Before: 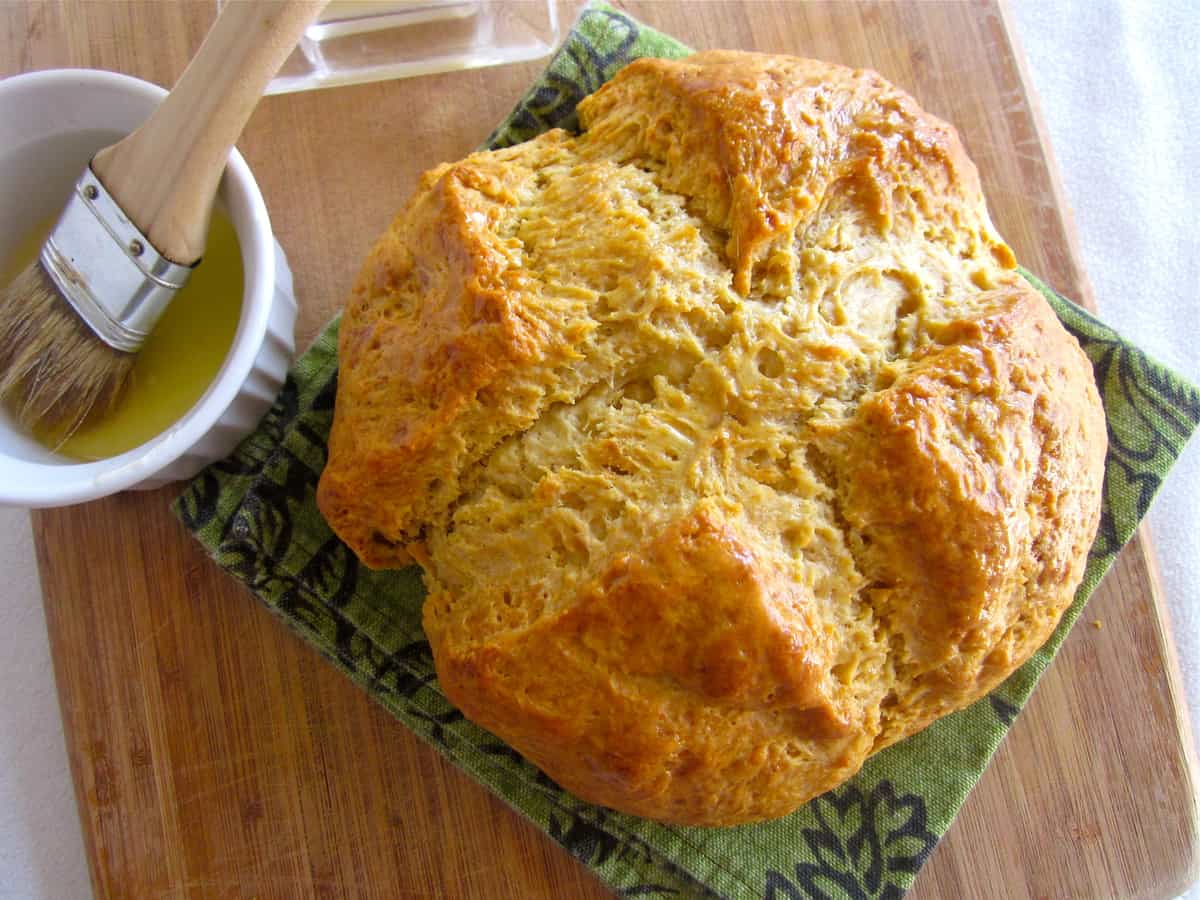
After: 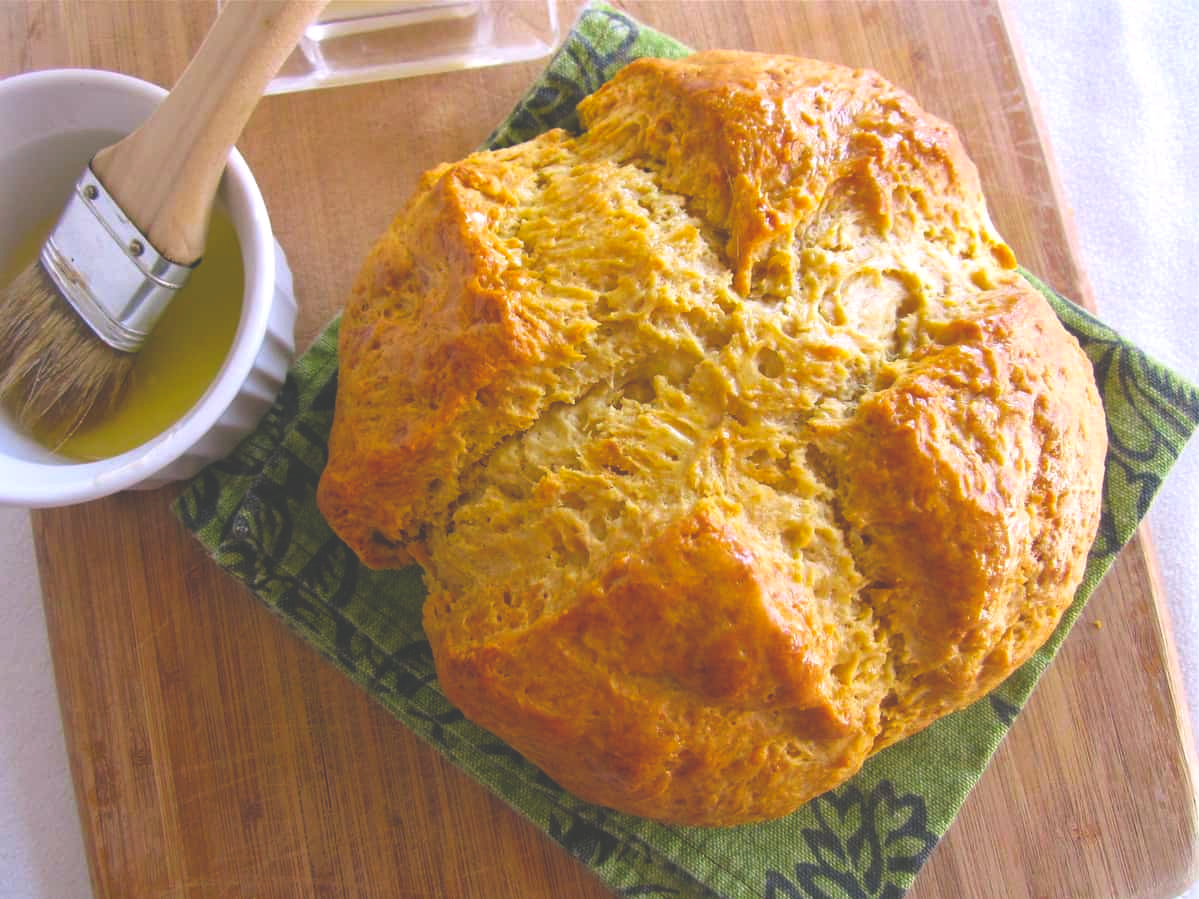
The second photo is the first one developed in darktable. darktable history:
white balance: red 1, blue 1
color balance rgb: shadows lift › chroma 2%, shadows lift › hue 217.2°, power › chroma 0.25%, power › hue 60°, highlights gain › chroma 1.5%, highlights gain › hue 309.6°, global offset › luminance -0.5%, perceptual saturation grading › global saturation 15%, global vibrance 20%
exposure: black level correction -0.041, exposure 0.064 EV, compensate highlight preservation false
